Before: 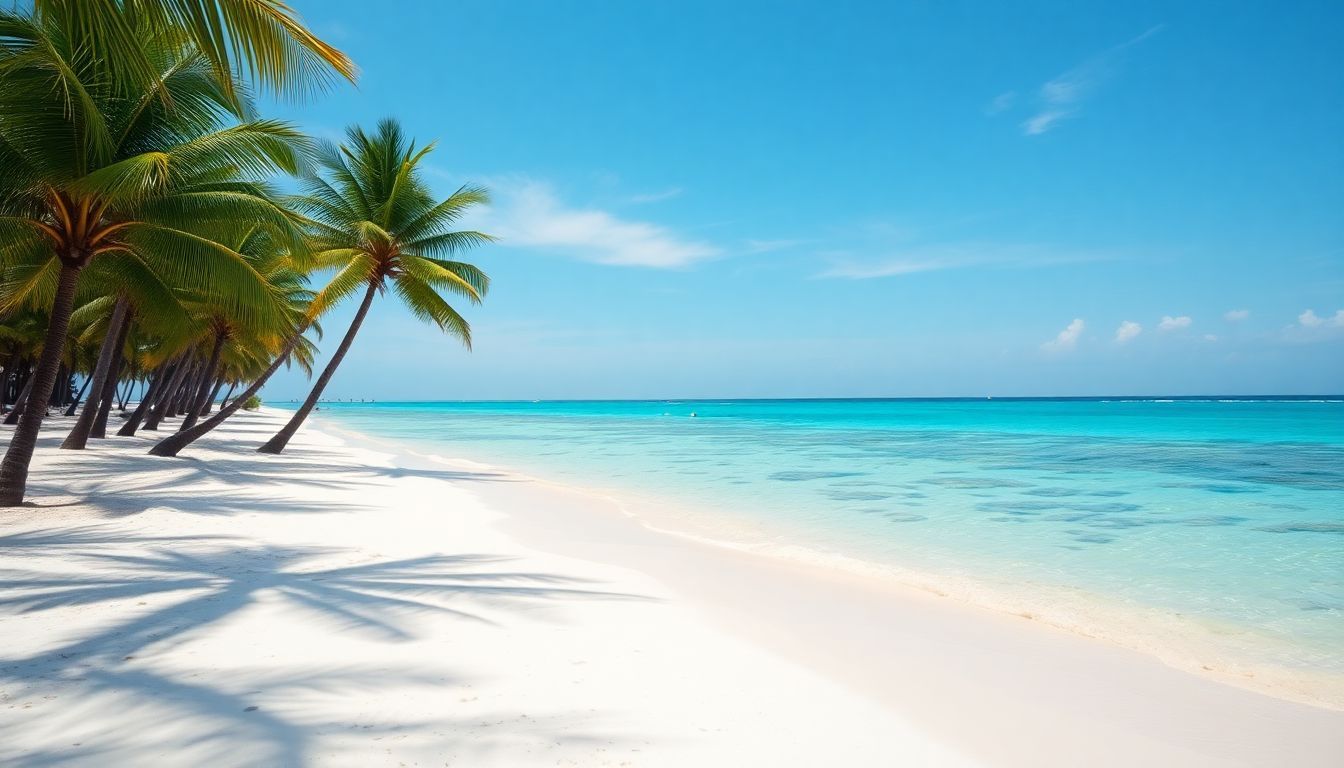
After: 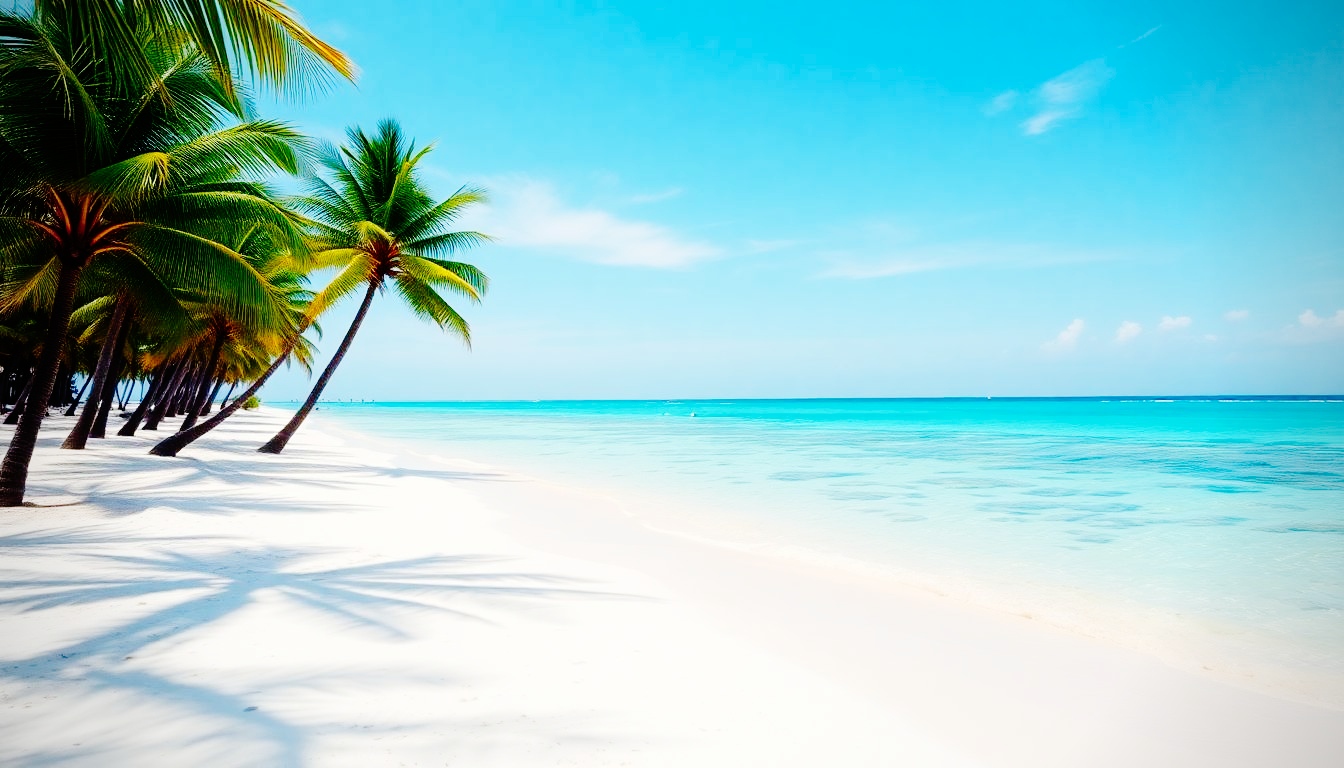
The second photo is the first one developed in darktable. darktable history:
color balance rgb: perceptual saturation grading › global saturation 30%
vignetting: fall-off radius 60.92%
base curve: curves: ch0 [(0, 0) (0.036, 0.01) (0.123, 0.254) (0.258, 0.504) (0.507, 0.748) (1, 1)], preserve colors none
